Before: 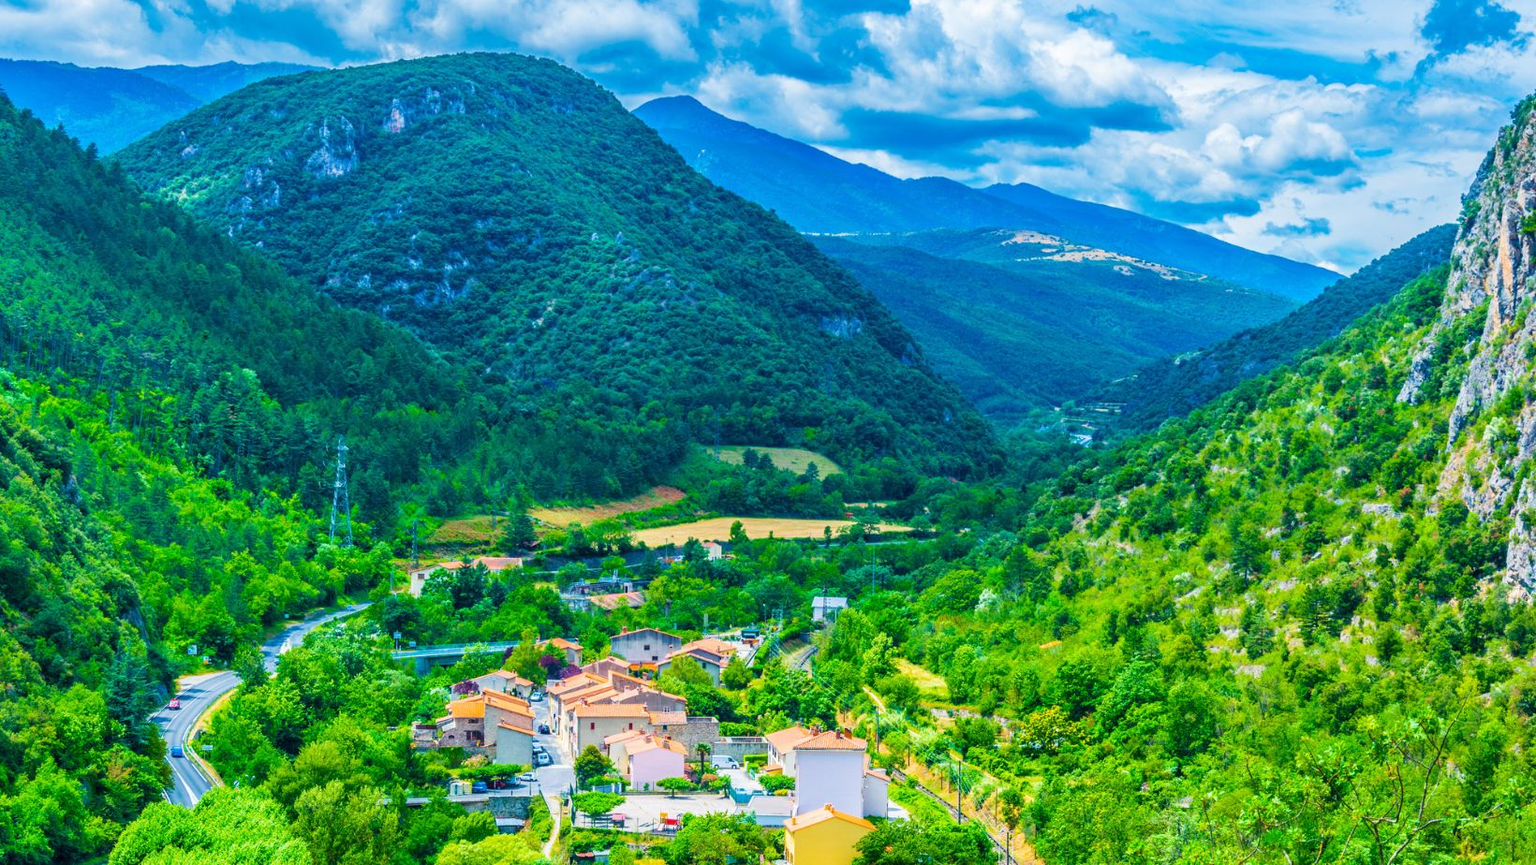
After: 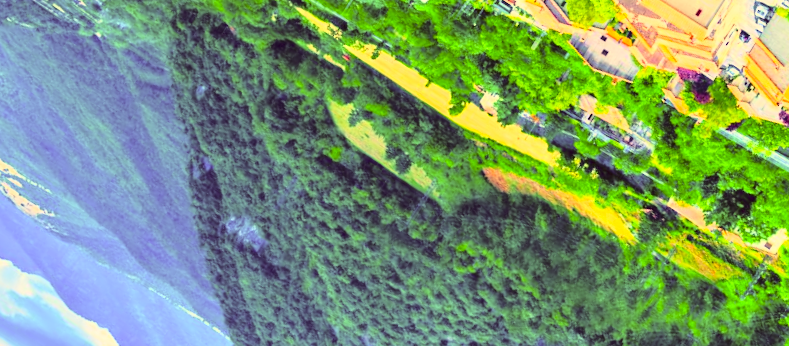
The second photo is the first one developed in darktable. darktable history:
color correction: highlights a* 9.59, highlights b* 38.26, shadows a* 14.81, shadows b* 3.35
crop and rotate: angle 147.75°, left 9.224%, top 15.603%, right 4.486%, bottom 17.131%
base curve: curves: ch0 [(0, 0) (0.028, 0.03) (0.105, 0.232) (0.387, 0.748) (0.754, 0.968) (1, 1)]
